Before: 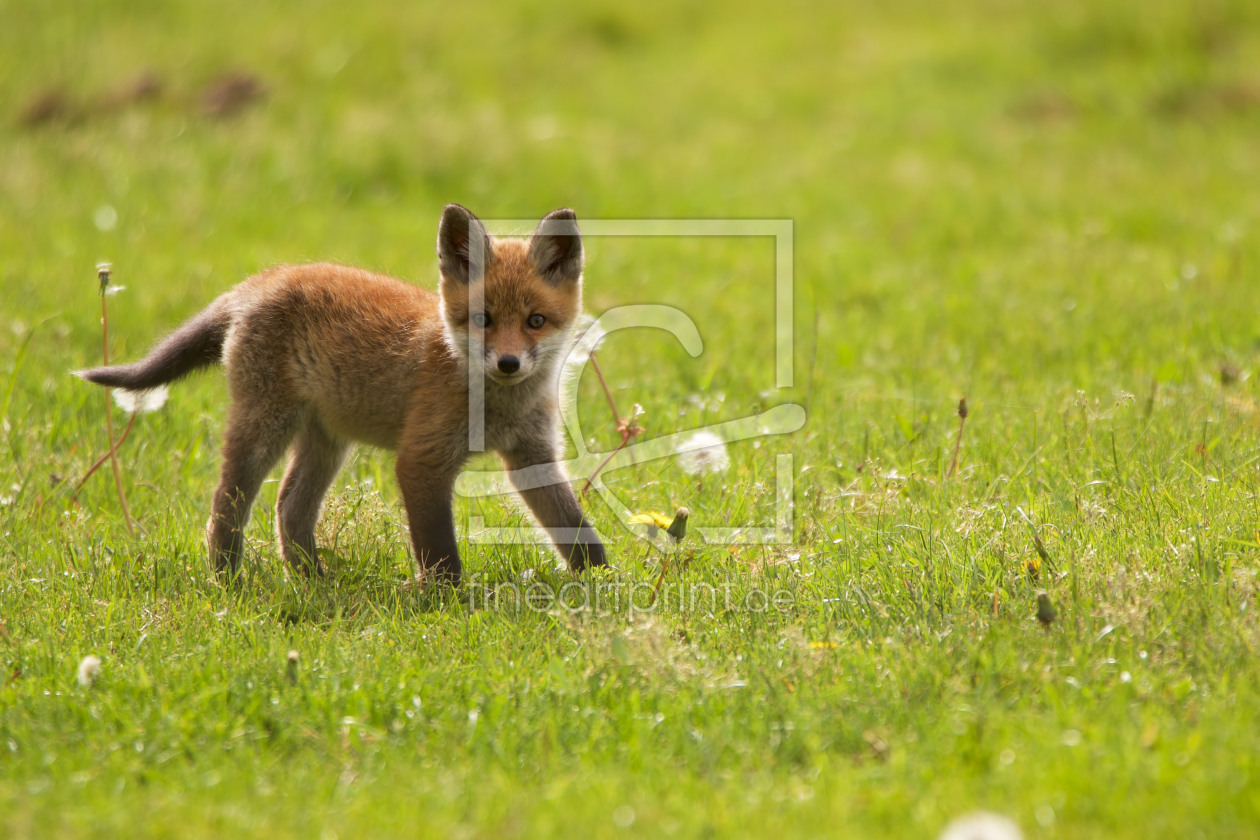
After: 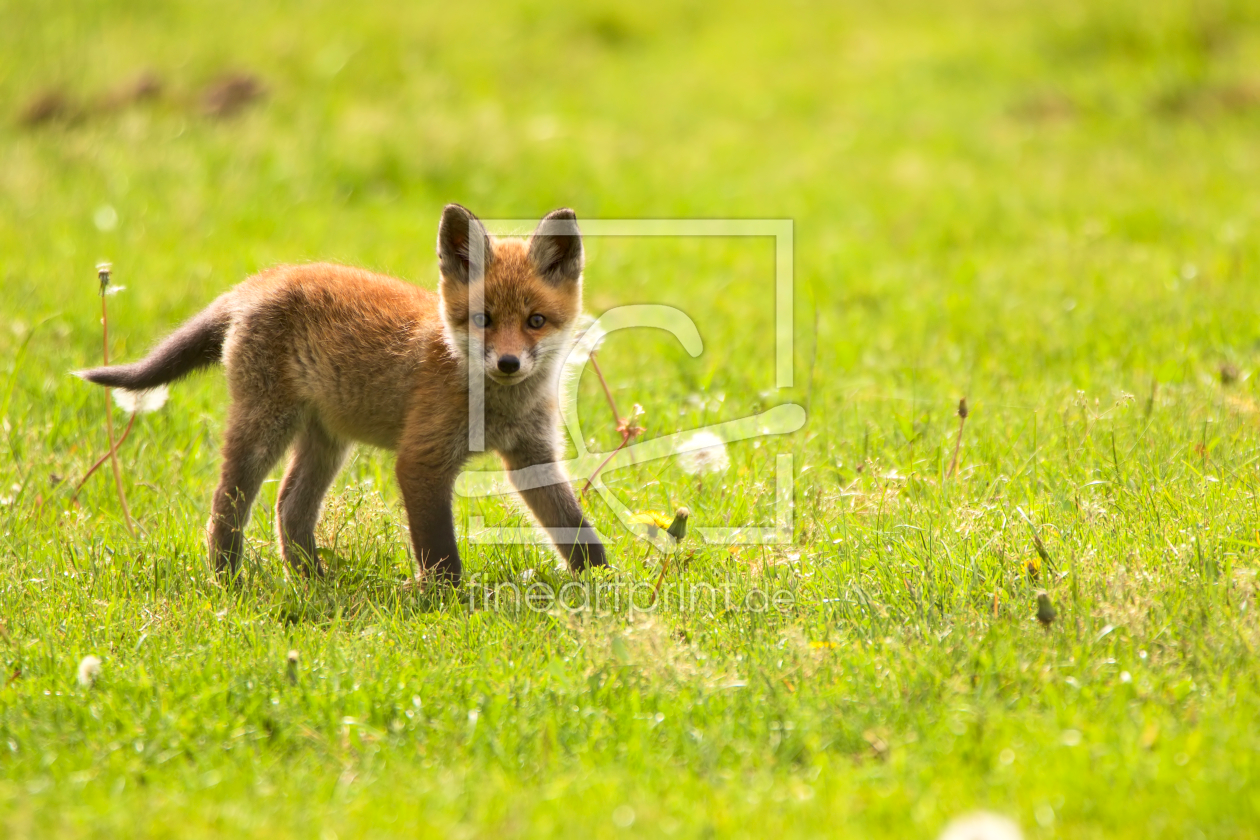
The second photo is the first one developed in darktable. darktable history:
contrast brightness saturation: contrast 0.2, brightness 0.16, saturation 0.22
local contrast: highlights 100%, shadows 100%, detail 120%, midtone range 0.2
